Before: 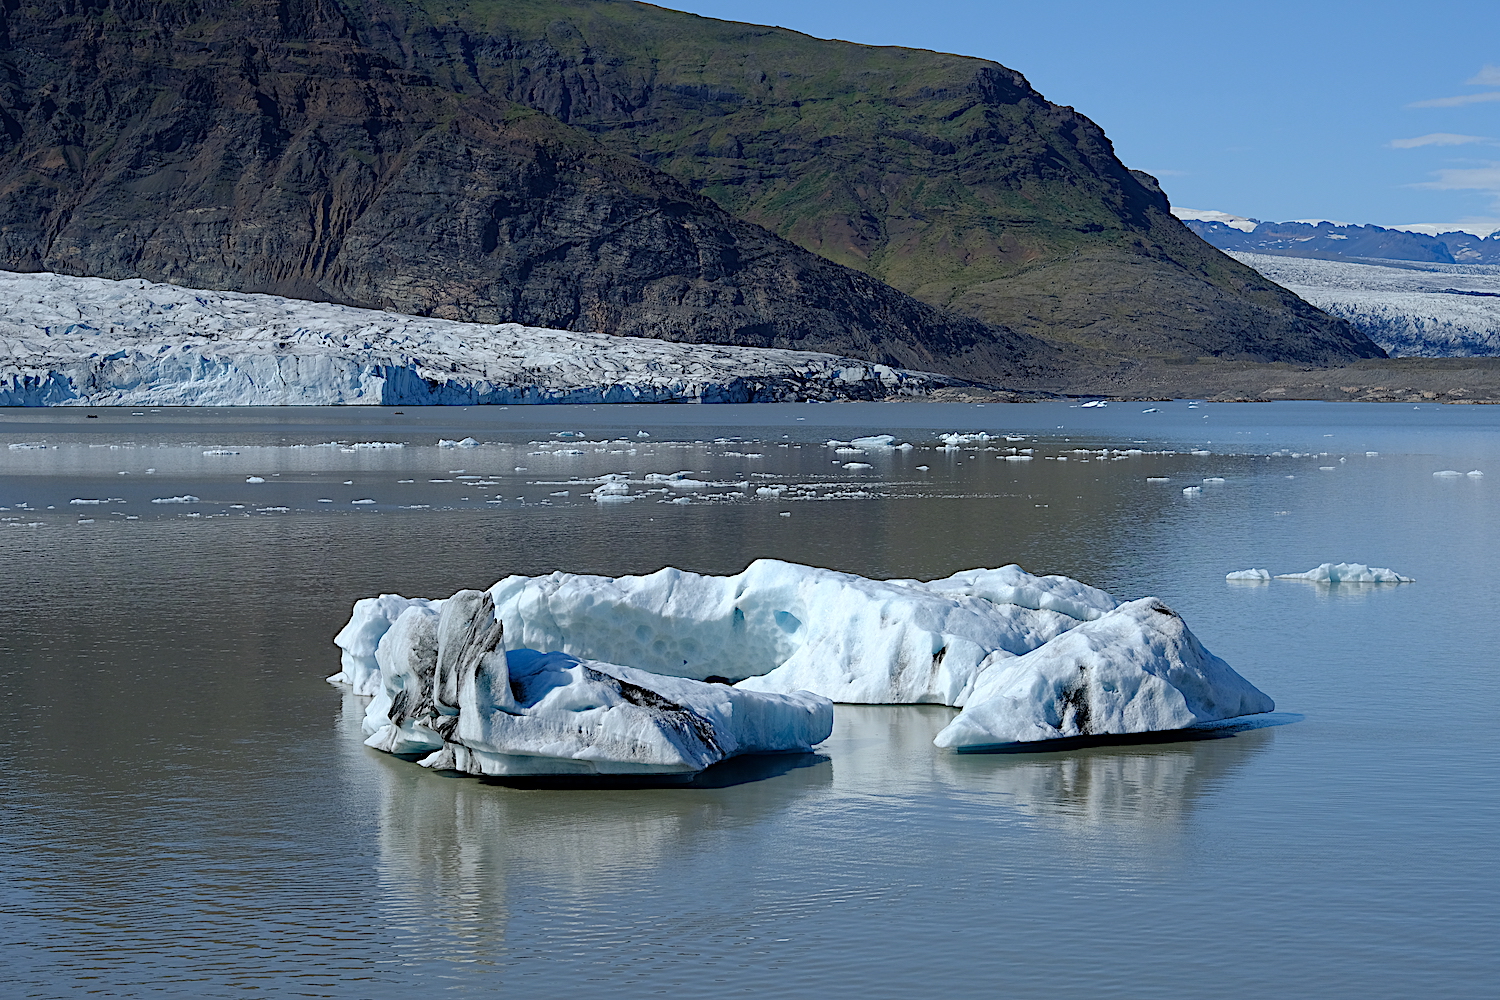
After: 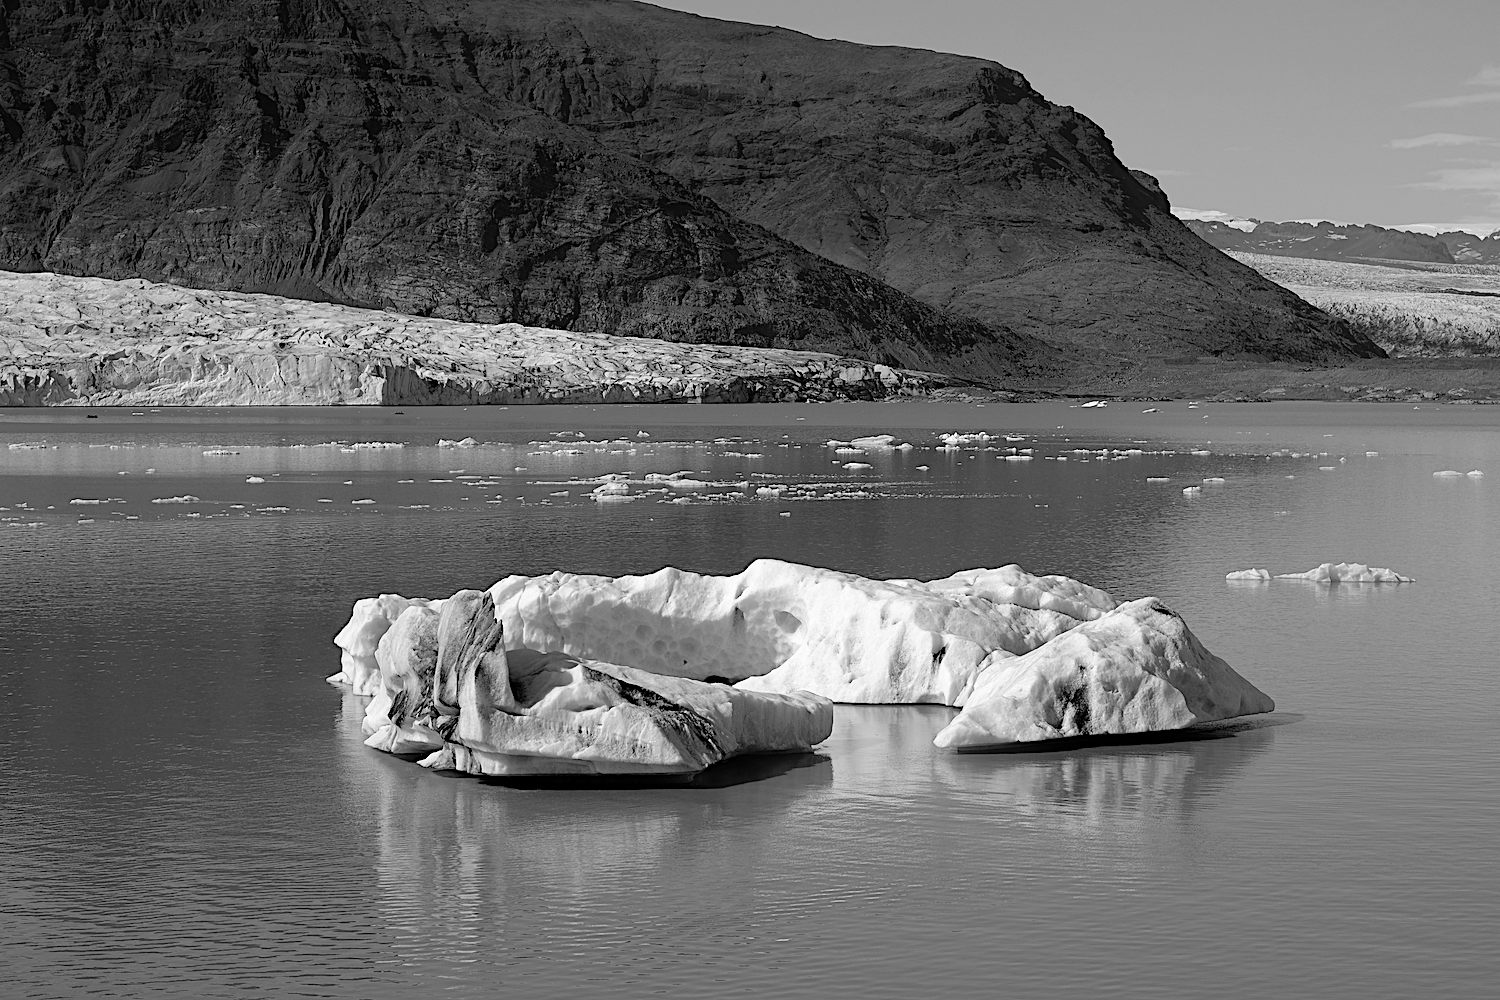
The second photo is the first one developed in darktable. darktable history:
contrast brightness saturation: saturation -1
shadows and highlights: shadows 0, highlights 40
